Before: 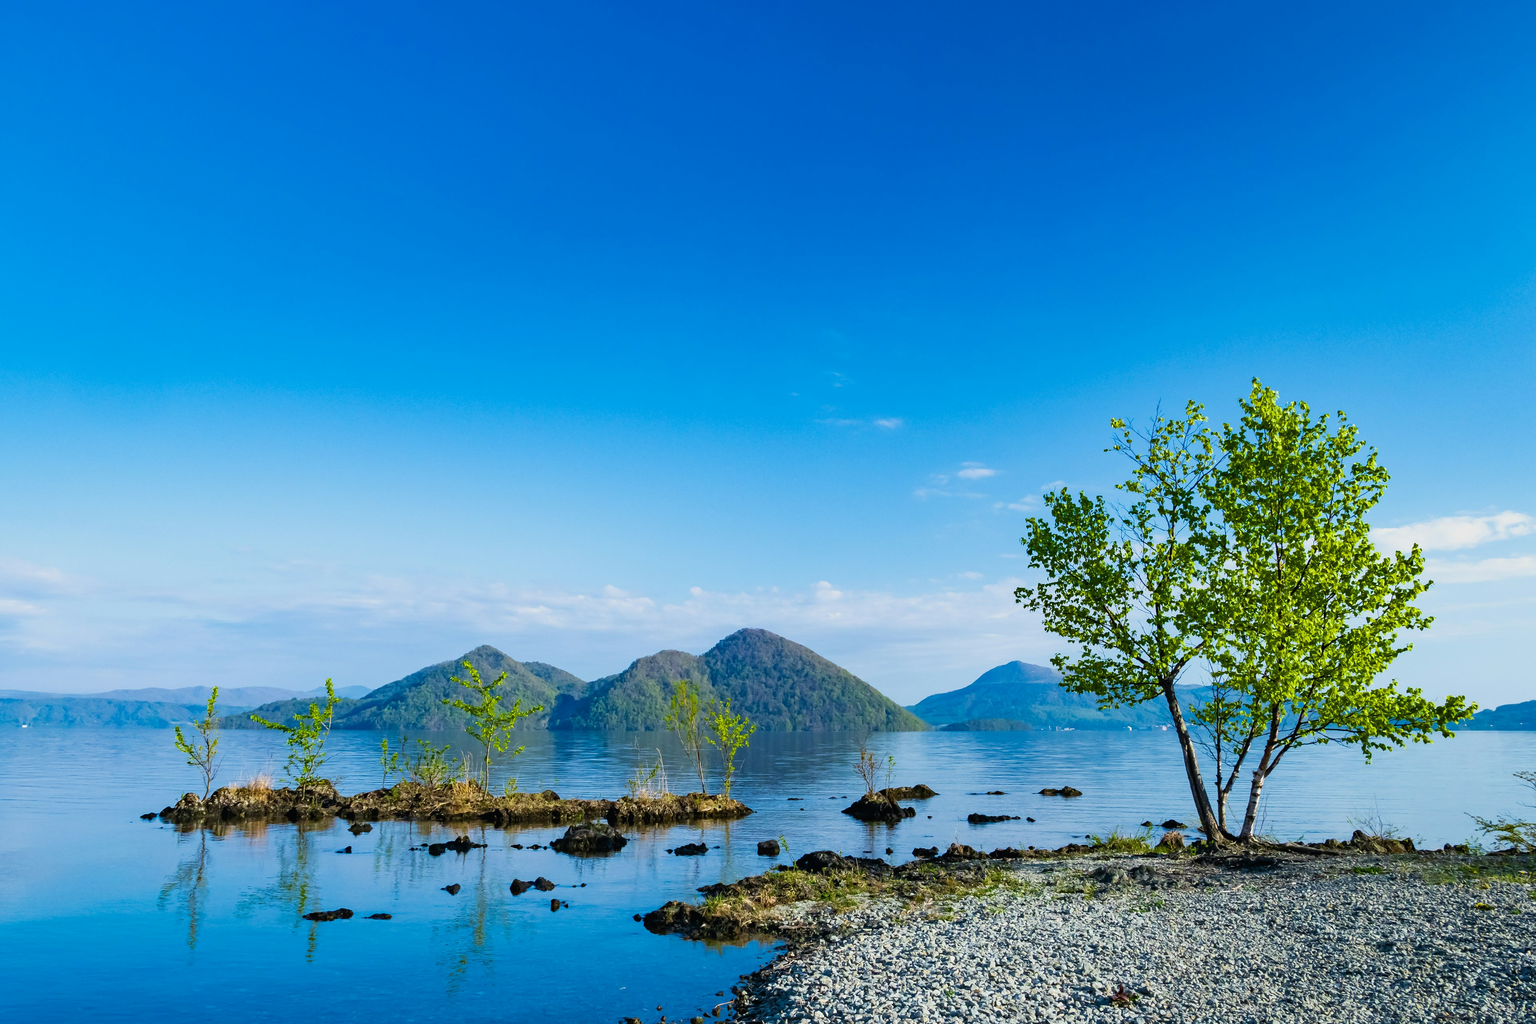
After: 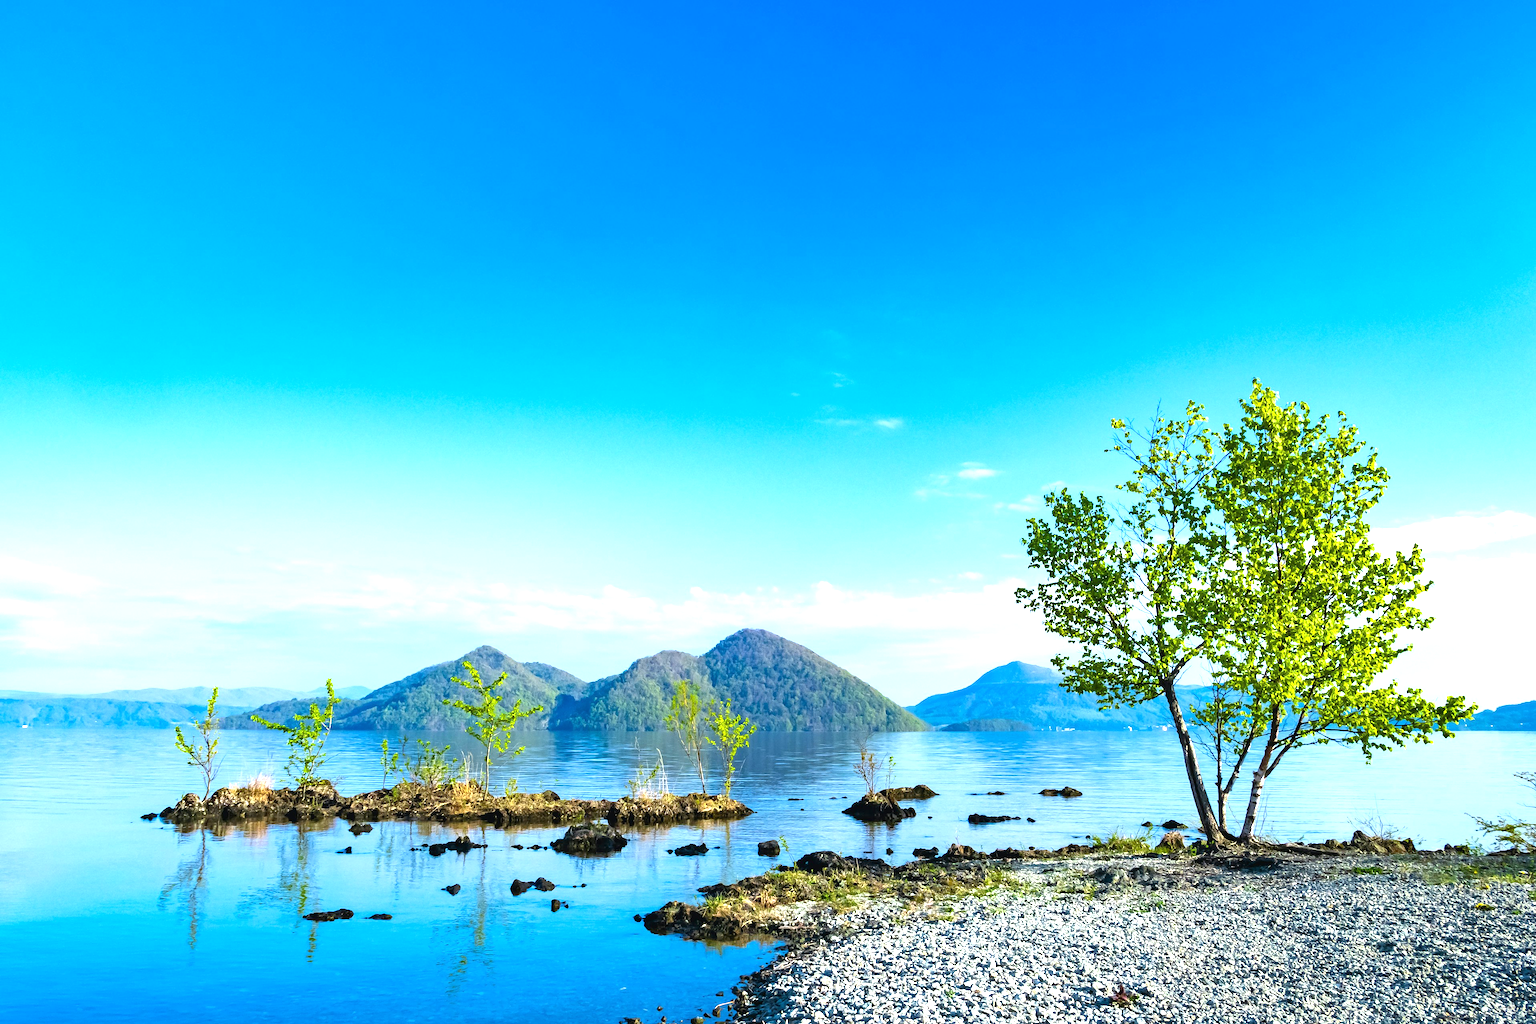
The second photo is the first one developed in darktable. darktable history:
exposure: black level correction 0, exposure 1.104 EV, compensate exposure bias true, compensate highlight preservation false
